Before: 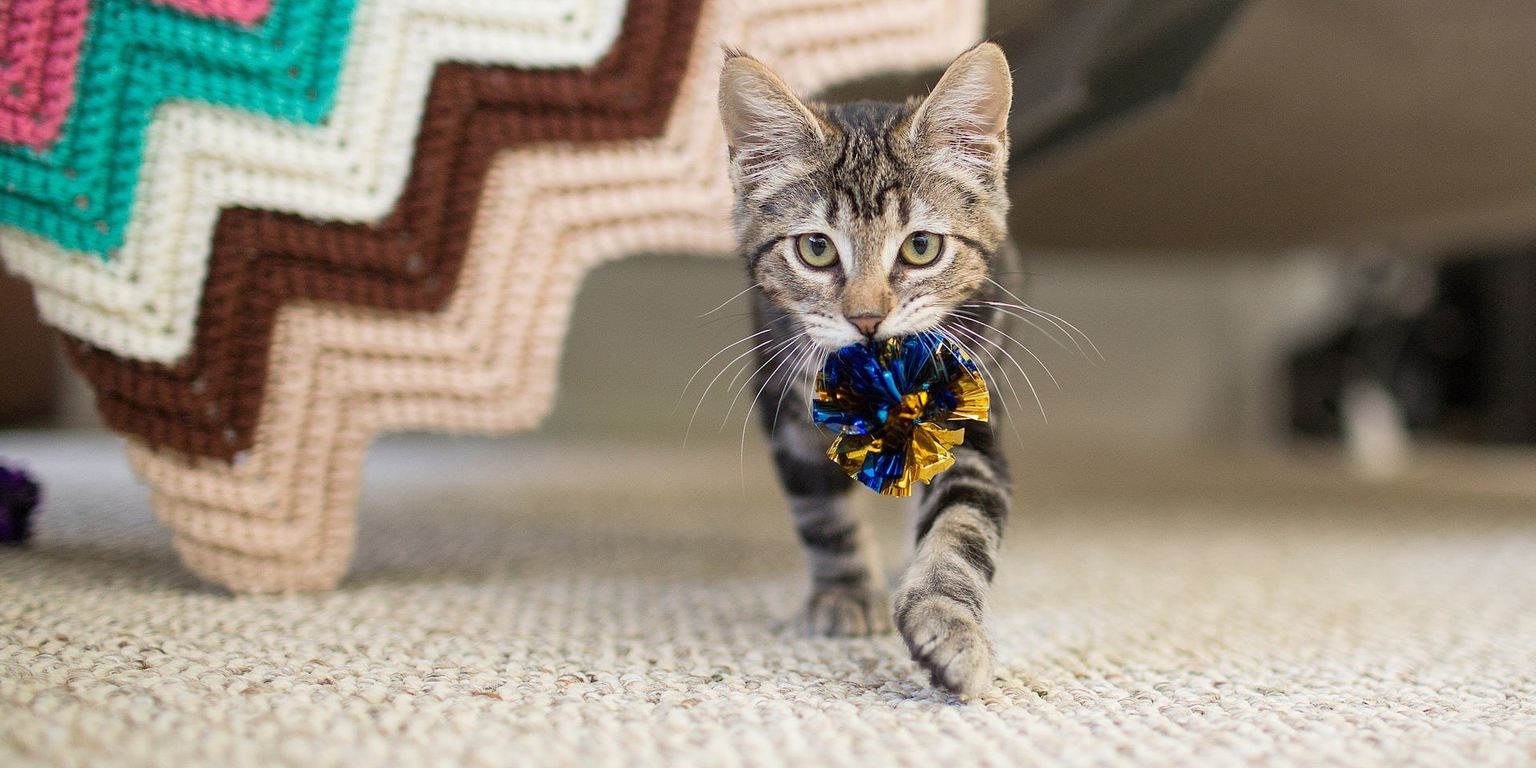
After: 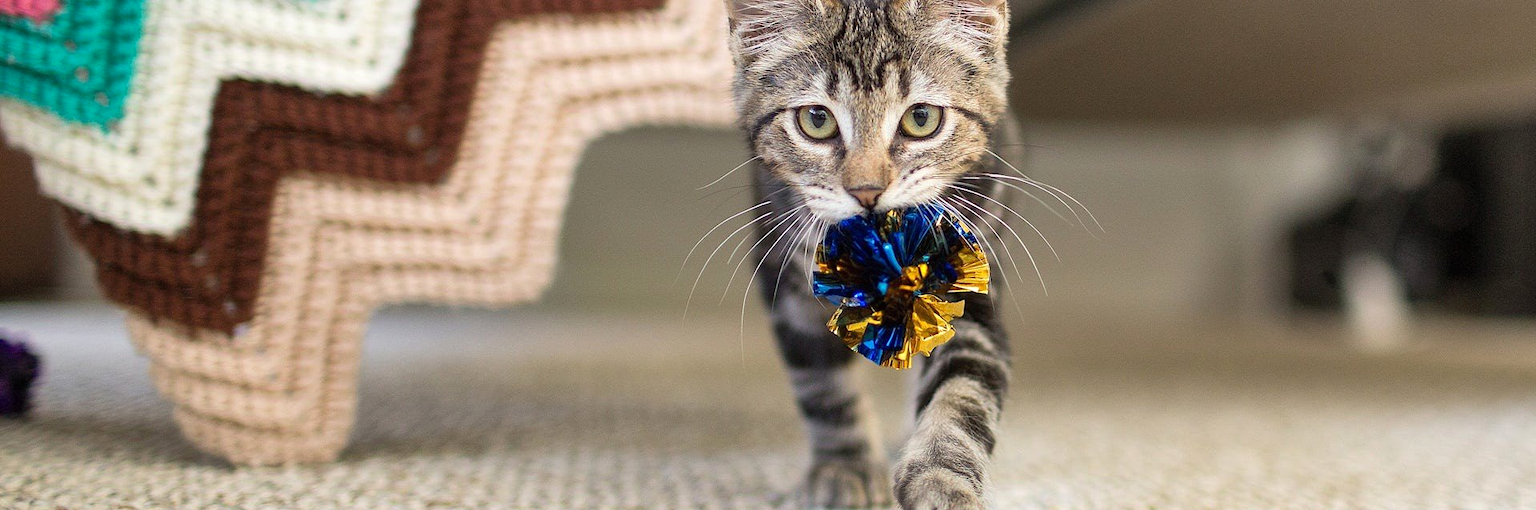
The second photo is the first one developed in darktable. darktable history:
levels: levels [0, 0.476, 0.951]
crop: top 16.727%, bottom 16.727%
shadows and highlights: radius 133.83, soften with gaussian
